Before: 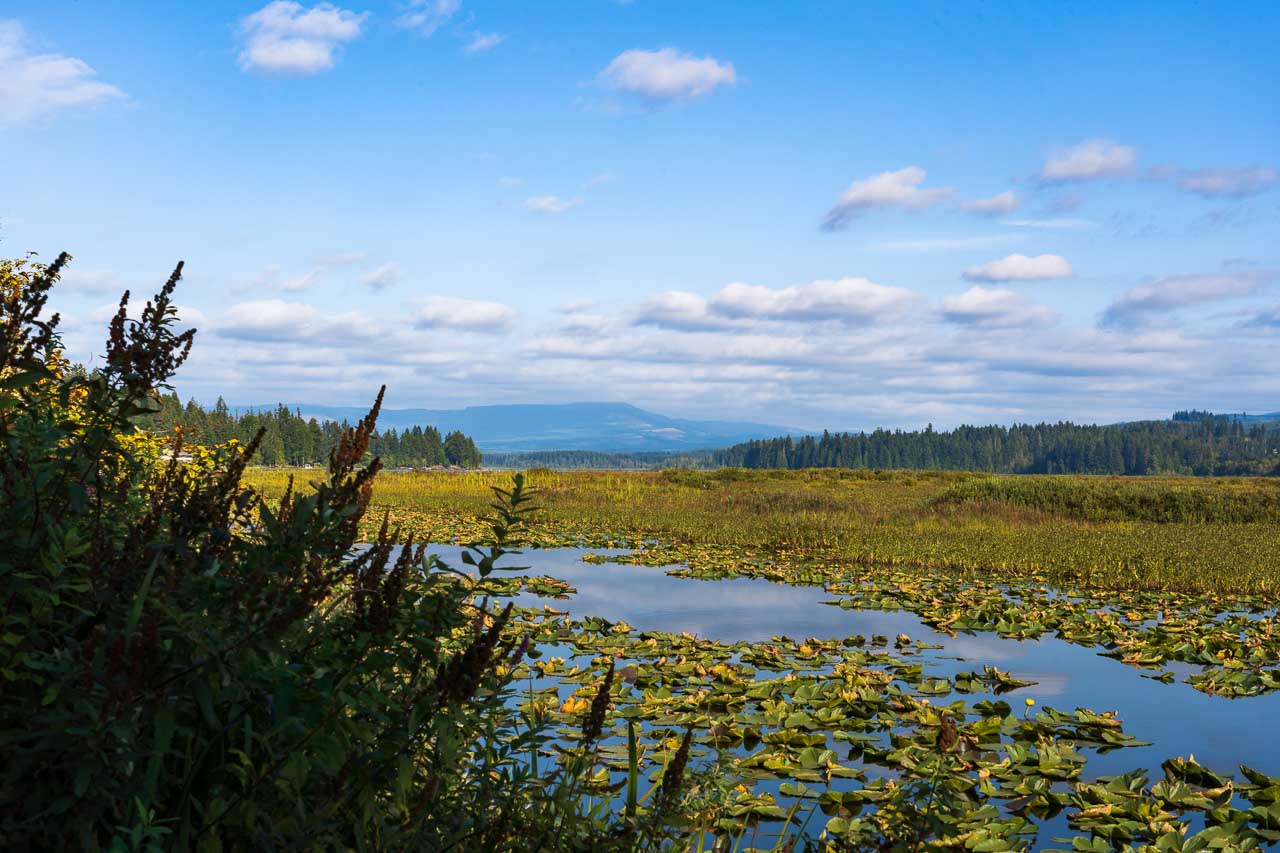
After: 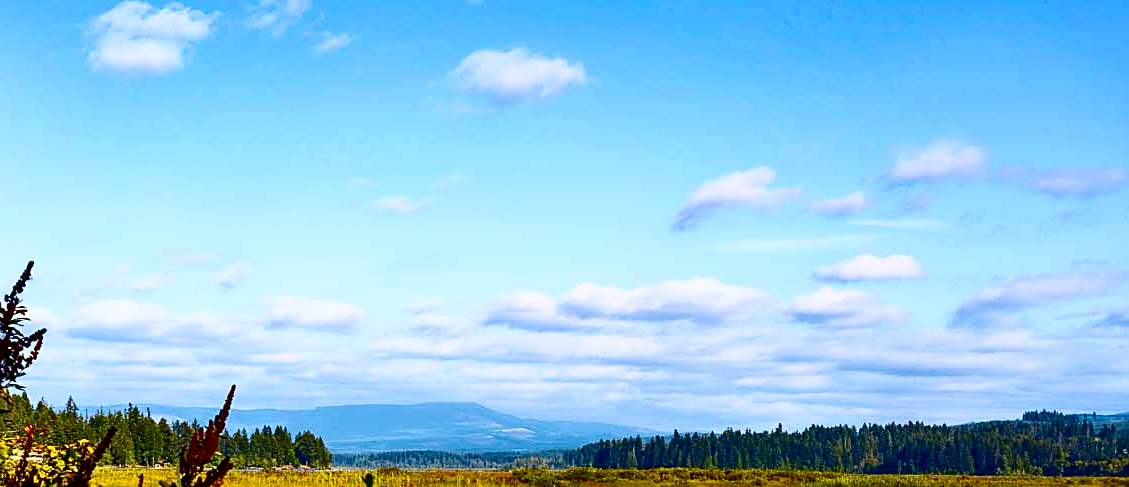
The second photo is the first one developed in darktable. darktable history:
sharpen: on, module defaults
exposure: black level correction 0.028, exposure -0.077 EV, compensate exposure bias true, compensate highlight preservation false
crop and rotate: left 11.785%, bottom 42.903%
tone curve: curves: ch0 [(0, 0) (0.074, 0.04) (0.157, 0.1) (0.472, 0.515) (0.635, 0.731) (0.768, 0.878) (0.899, 0.969) (1, 1)]; ch1 [(0, 0) (0.08, 0.08) (0.3, 0.3) (0.5, 0.5) (0.539, 0.558) (0.586, 0.658) (0.69, 0.787) (0.92, 0.92) (1, 1)]; ch2 [(0, 0) (0.08, 0.08) (0.3, 0.3) (0.5, 0.5) (0.543, 0.597) (0.597, 0.679) (0.92, 0.92) (1, 1)], color space Lab, independent channels, preserve colors none
